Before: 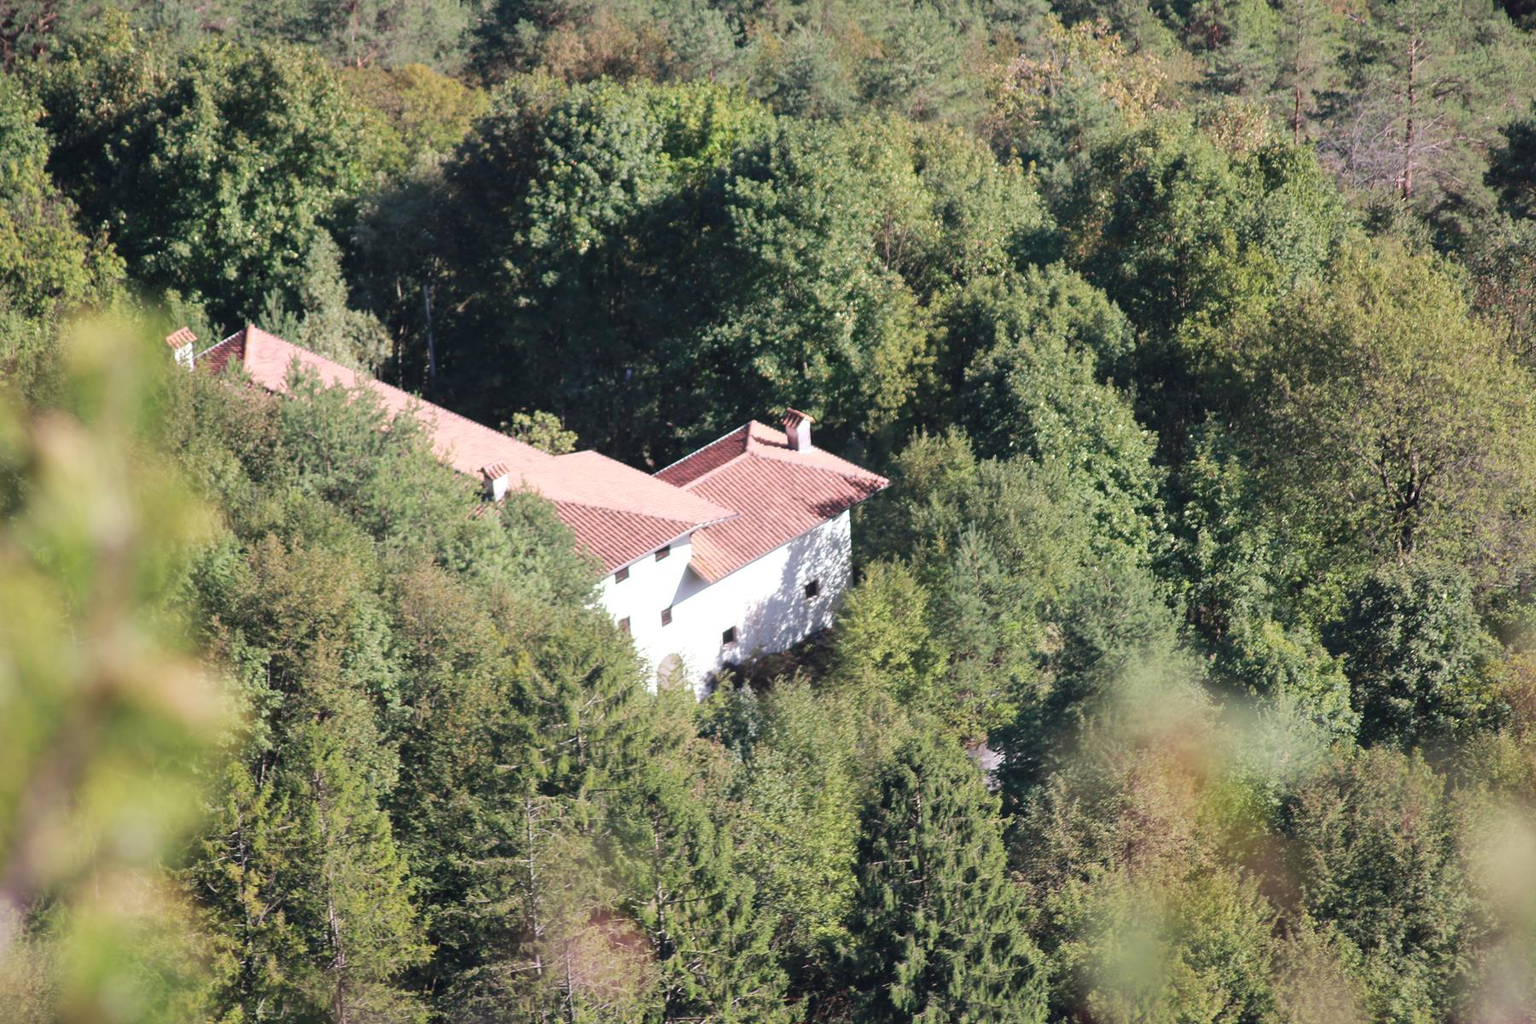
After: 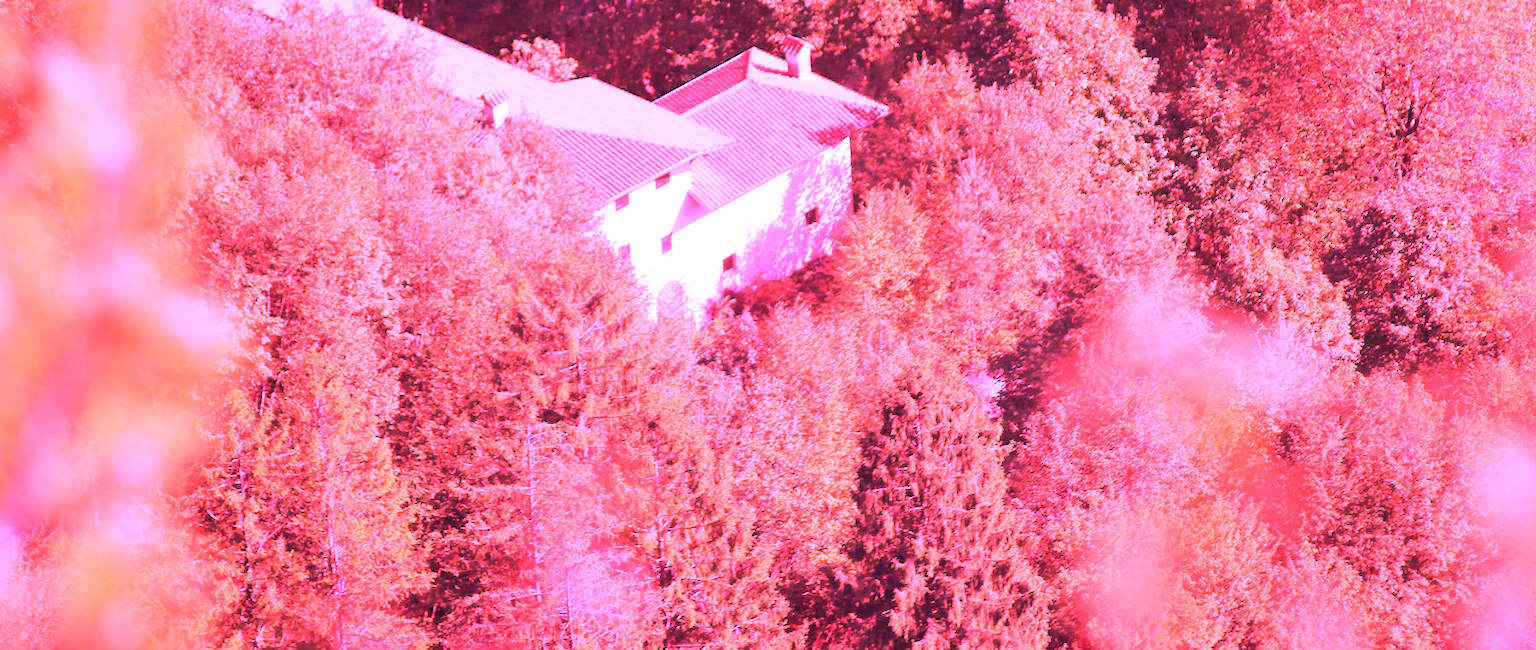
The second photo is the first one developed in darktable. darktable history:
white balance: red 4.26, blue 1.802
rotate and perspective: crop left 0, crop top 0
crop and rotate: top 36.435%
